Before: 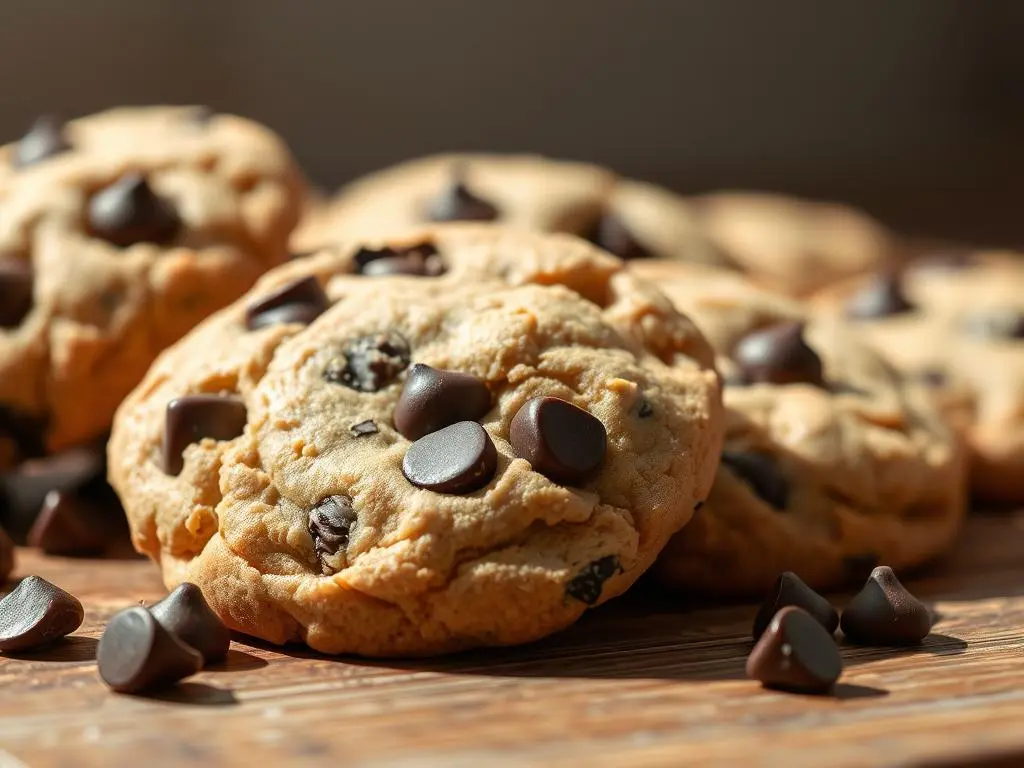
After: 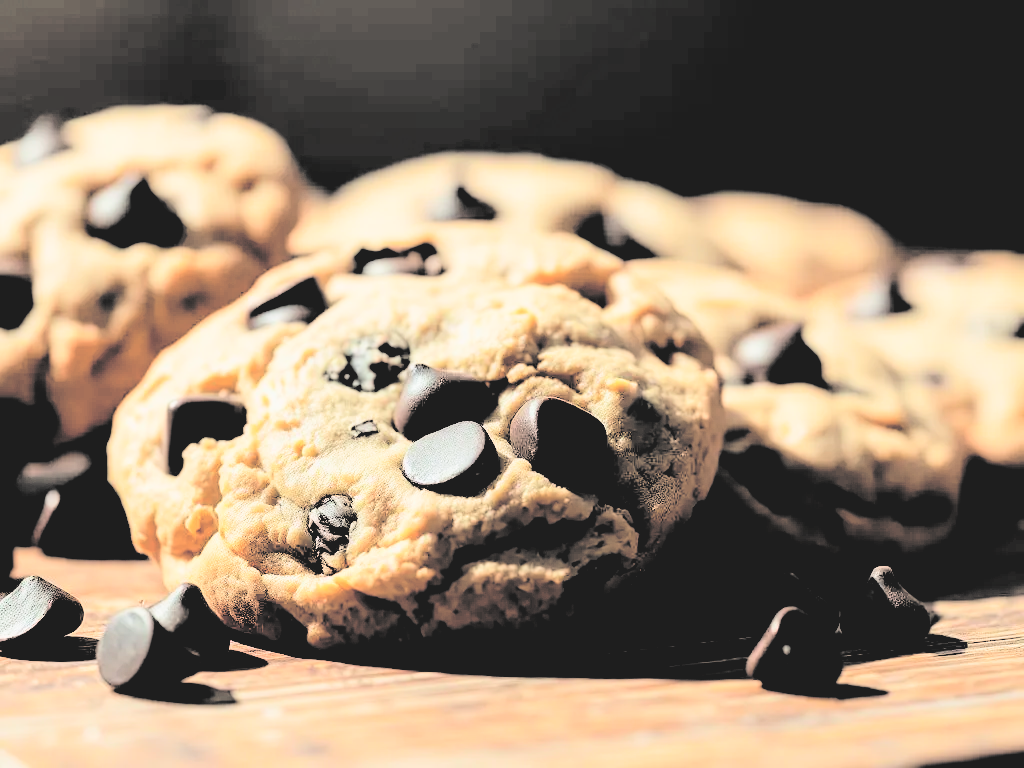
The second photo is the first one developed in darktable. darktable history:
filmic rgb: black relative exposure -5 EV, white relative exposure 3.5 EV, hardness 3.19, contrast 1.4, highlights saturation mix -50%
rgb levels: levels [[0.034, 0.472, 0.904], [0, 0.5, 1], [0, 0.5, 1]]
contrast brightness saturation: brightness 1
